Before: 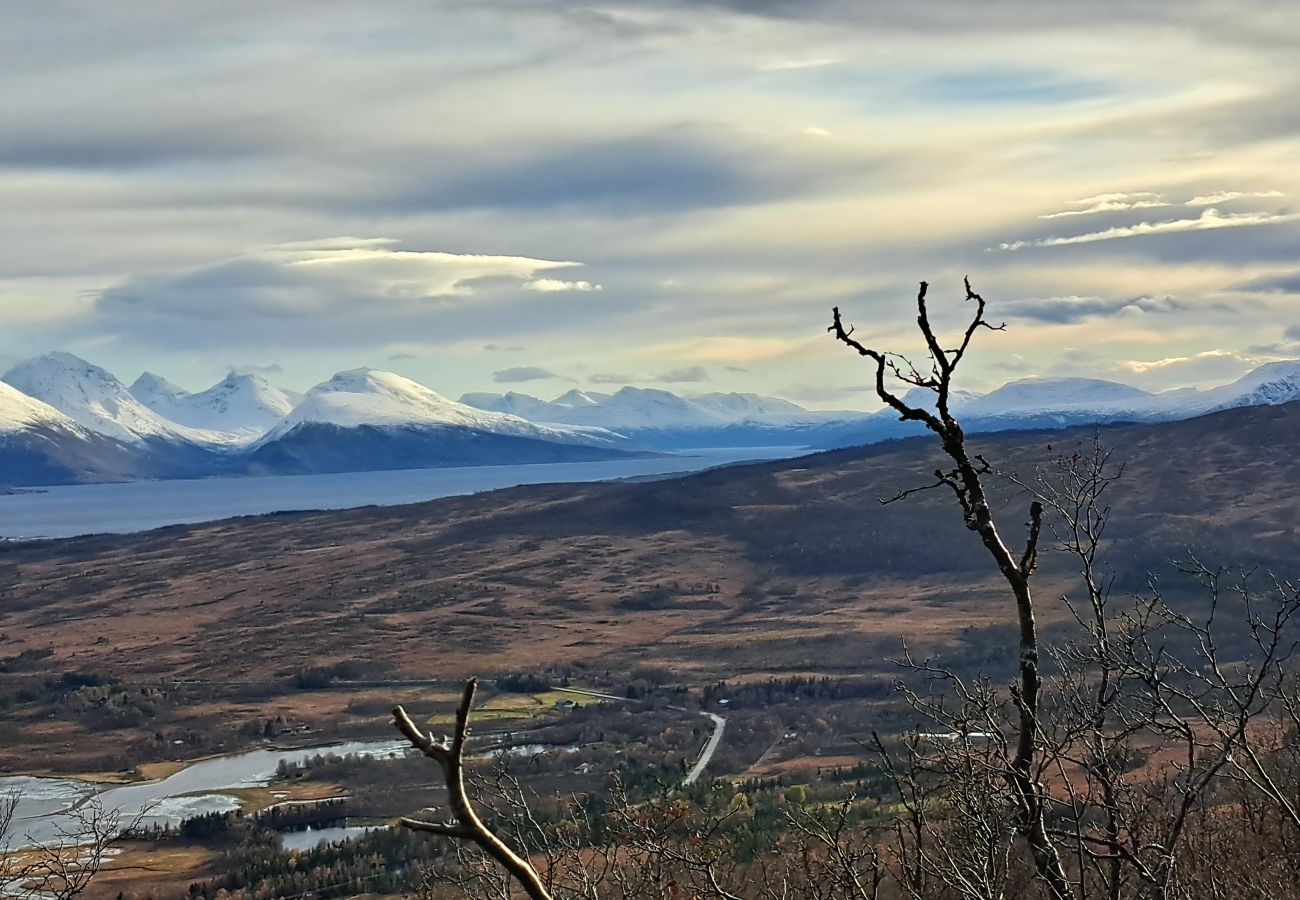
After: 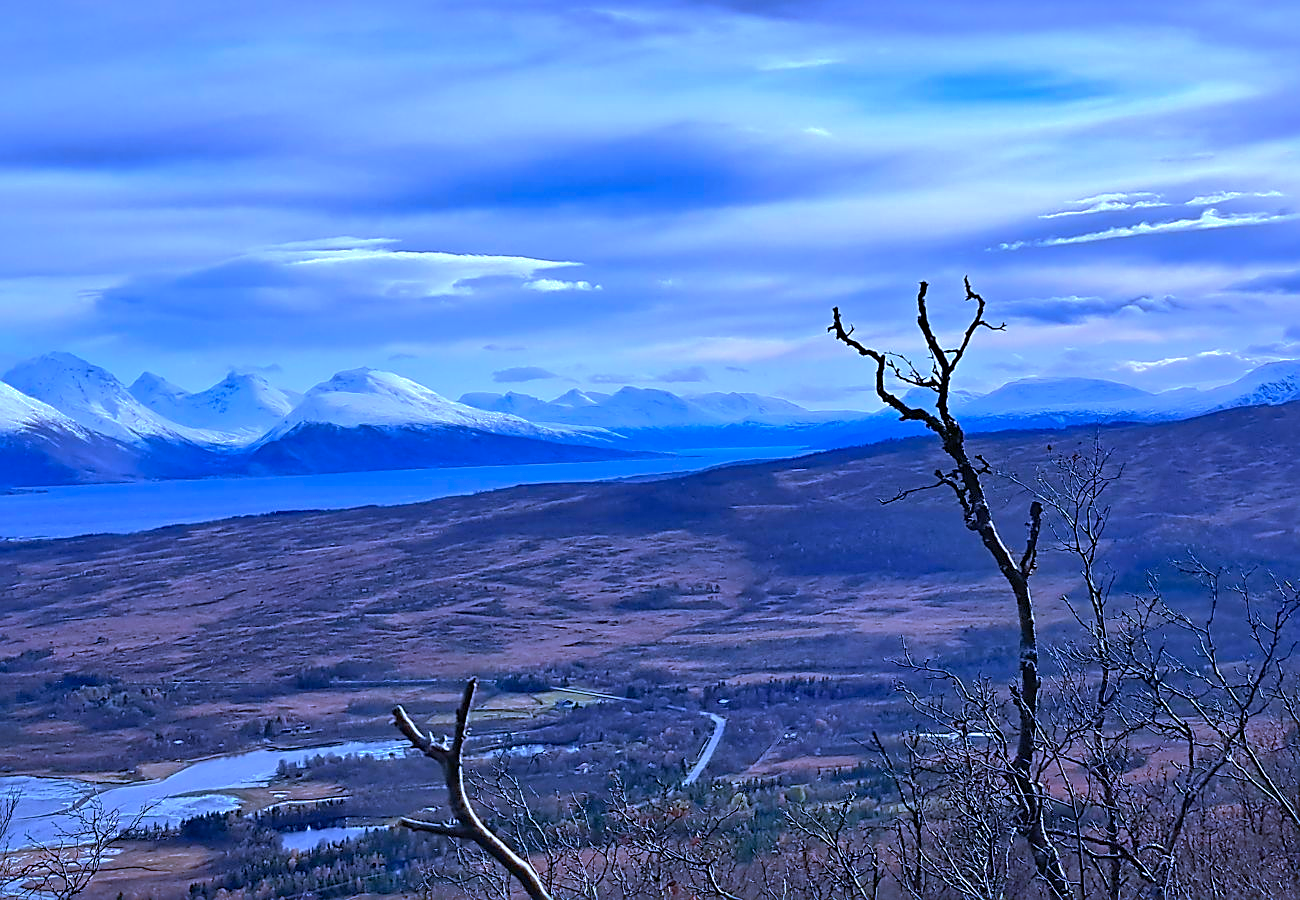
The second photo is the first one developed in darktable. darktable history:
shadows and highlights: on, module defaults
color calibration: output R [1.063, -0.012, -0.003, 0], output B [-0.079, 0.047, 1, 0], illuminant custom, x 0.46, y 0.43, temperature 2642.66 K
sharpen: on, module defaults
